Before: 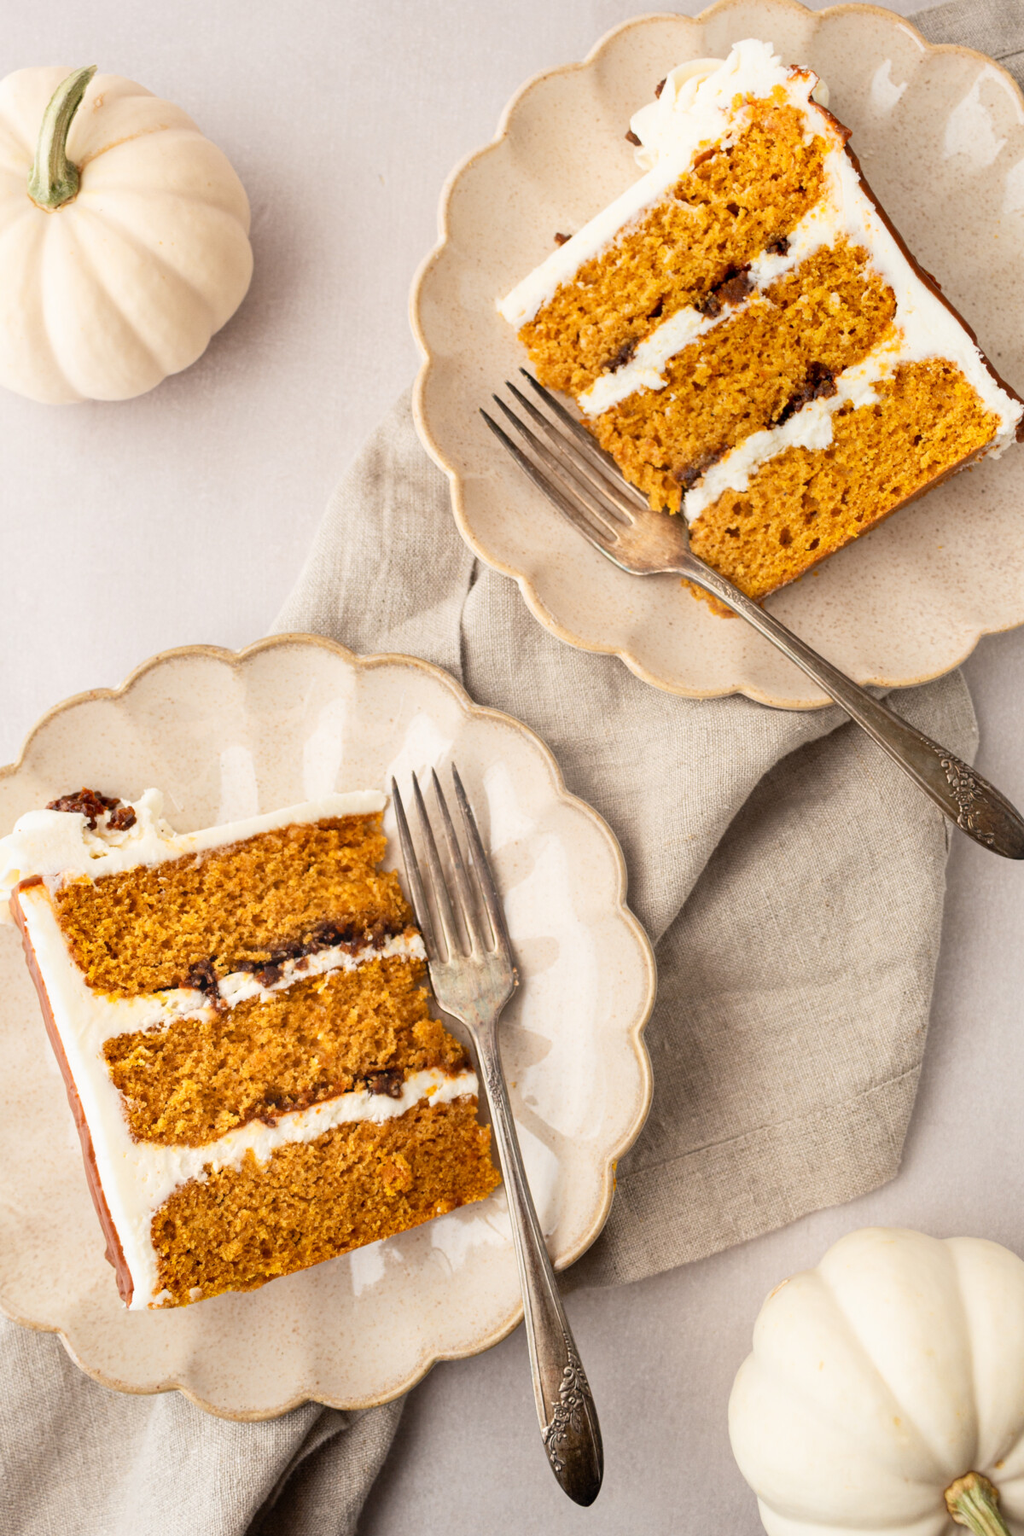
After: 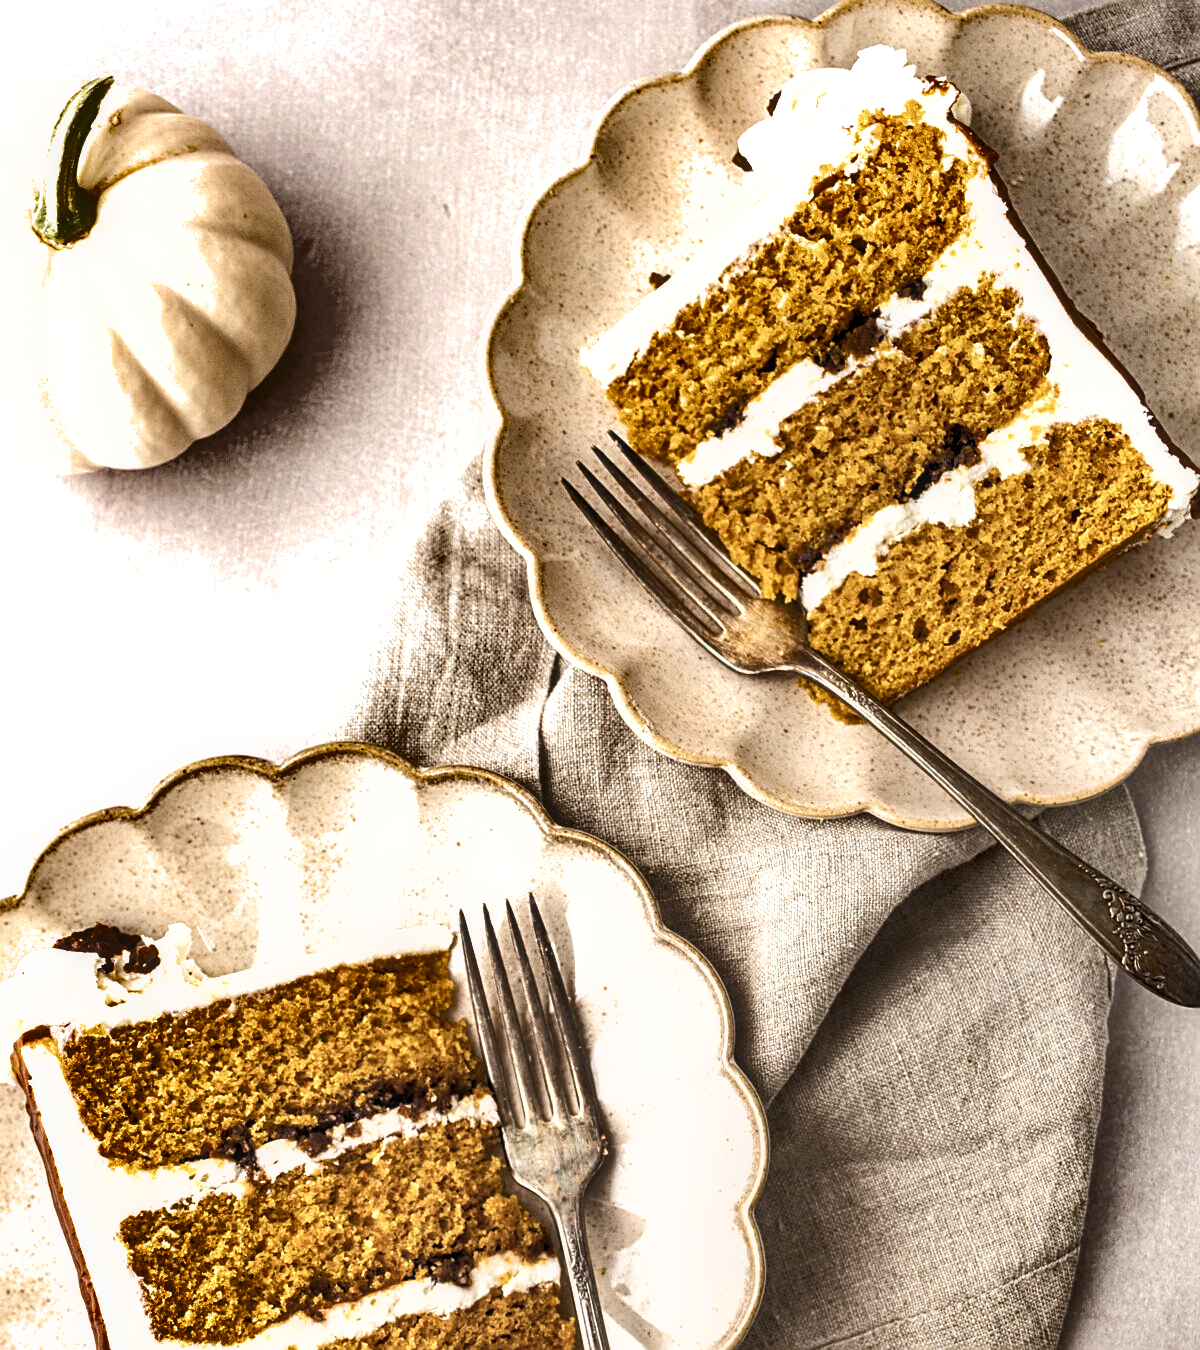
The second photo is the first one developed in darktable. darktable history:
color balance rgb: perceptual saturation grading › global saturation 30%, global vibrance 30%
tone equalizer: -8 EV -0.417 EV, -7 EV -0.389 EV, -6 EV -0.333 EV, -5 EV -0.222 EV, -3 EV 0.222 EV, -2 EV 0.333 EV, -1 EV 0.389 EV, +0 EV 0.417 EV, edges refinement/feathering 500, mask exposure compensation -1.57 EV, preserve details no
crop: bottom 24.988%
local contrast: on, module defaults
levels: levels [0.016, 0.492, 0.969]
shadows and highlights: radius 108.52, shadows 40.68, highlights -72.88, low approximation 0.01, soften with gaussian
sharpen: on, module defaults
color zones: curves: ch1 [(0, 0.292) (0.001, 0.292) (0.2, 0.264) (0.4, 0.248) (0.6, 0.248) (0.8, 0.264) (0.999, 0.292) (1, 0.292)]
